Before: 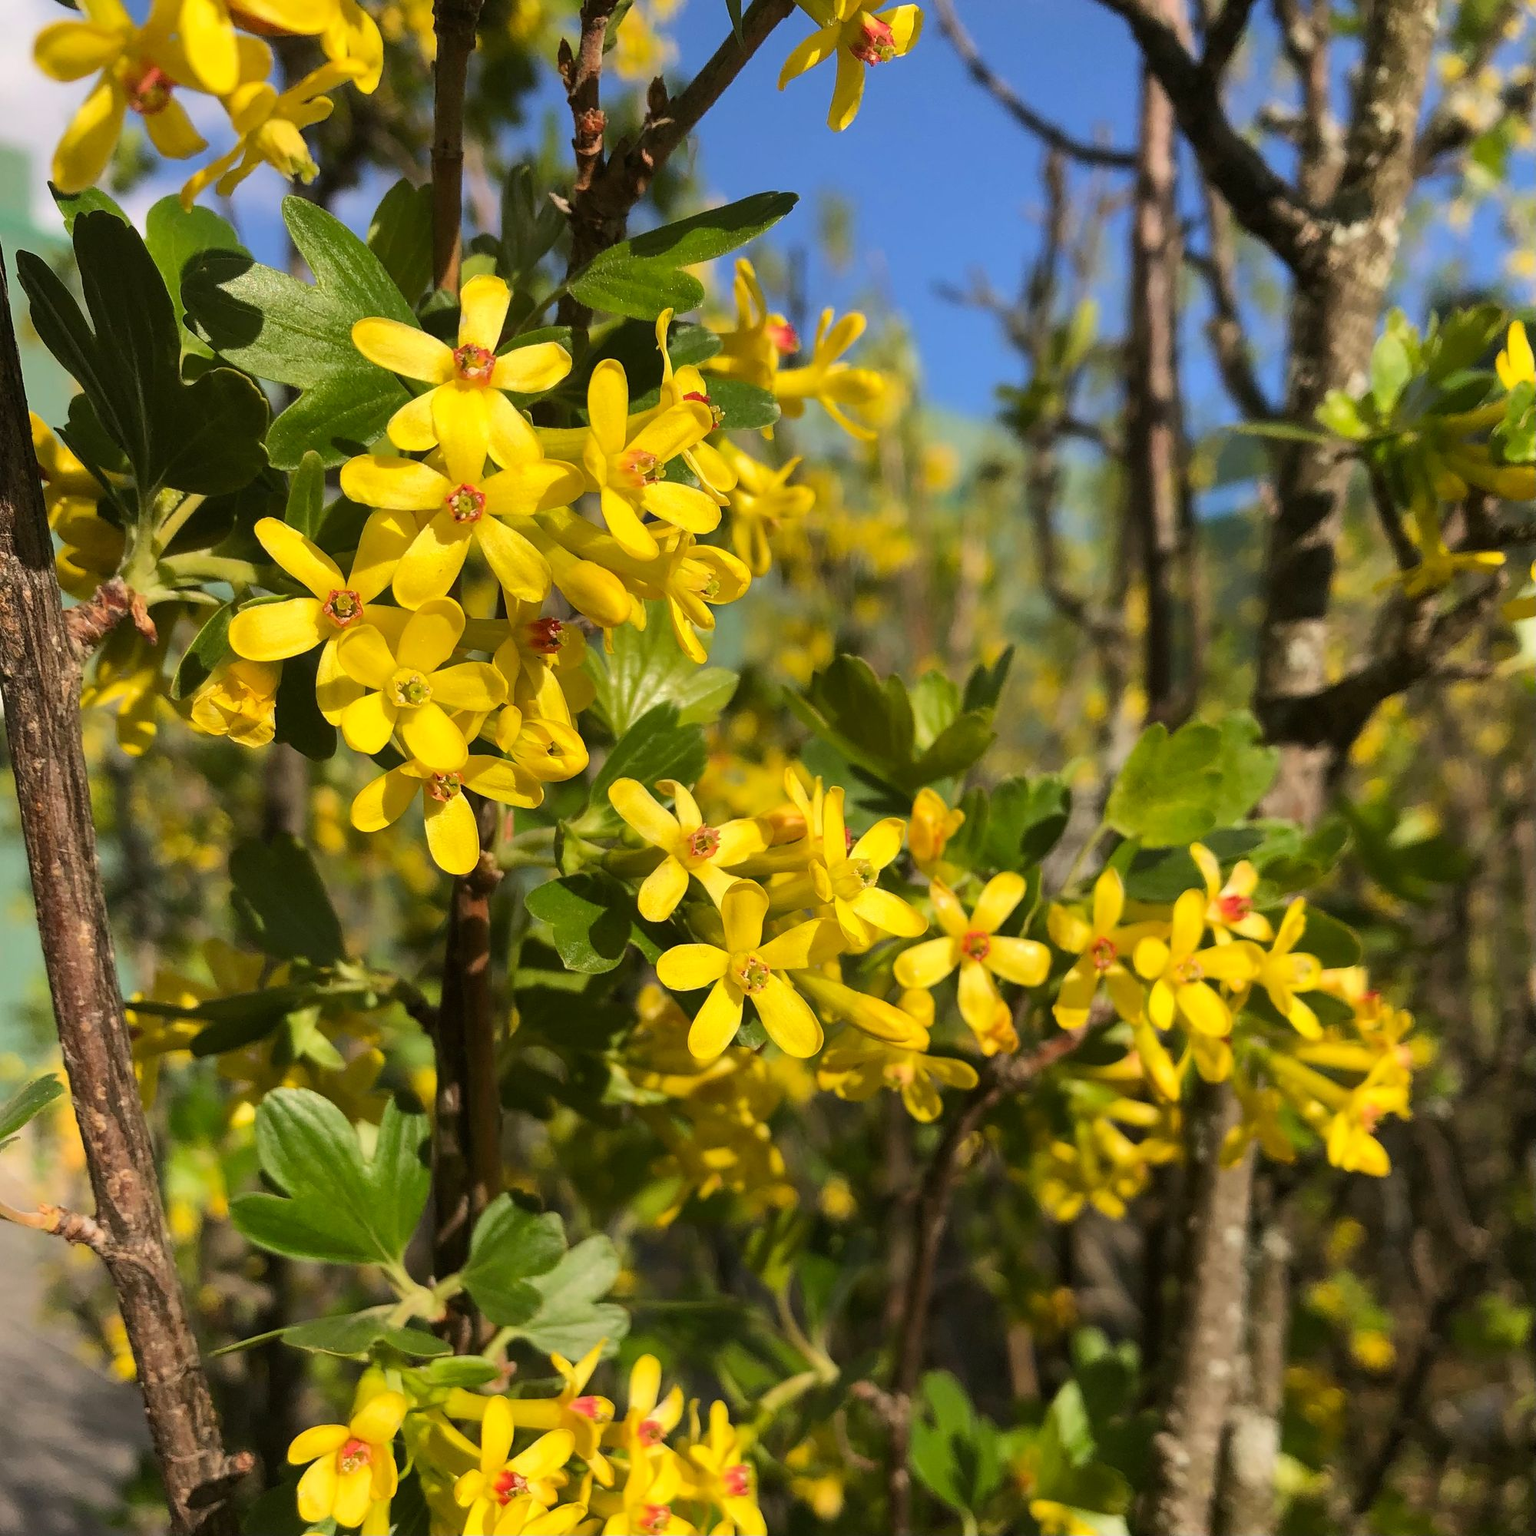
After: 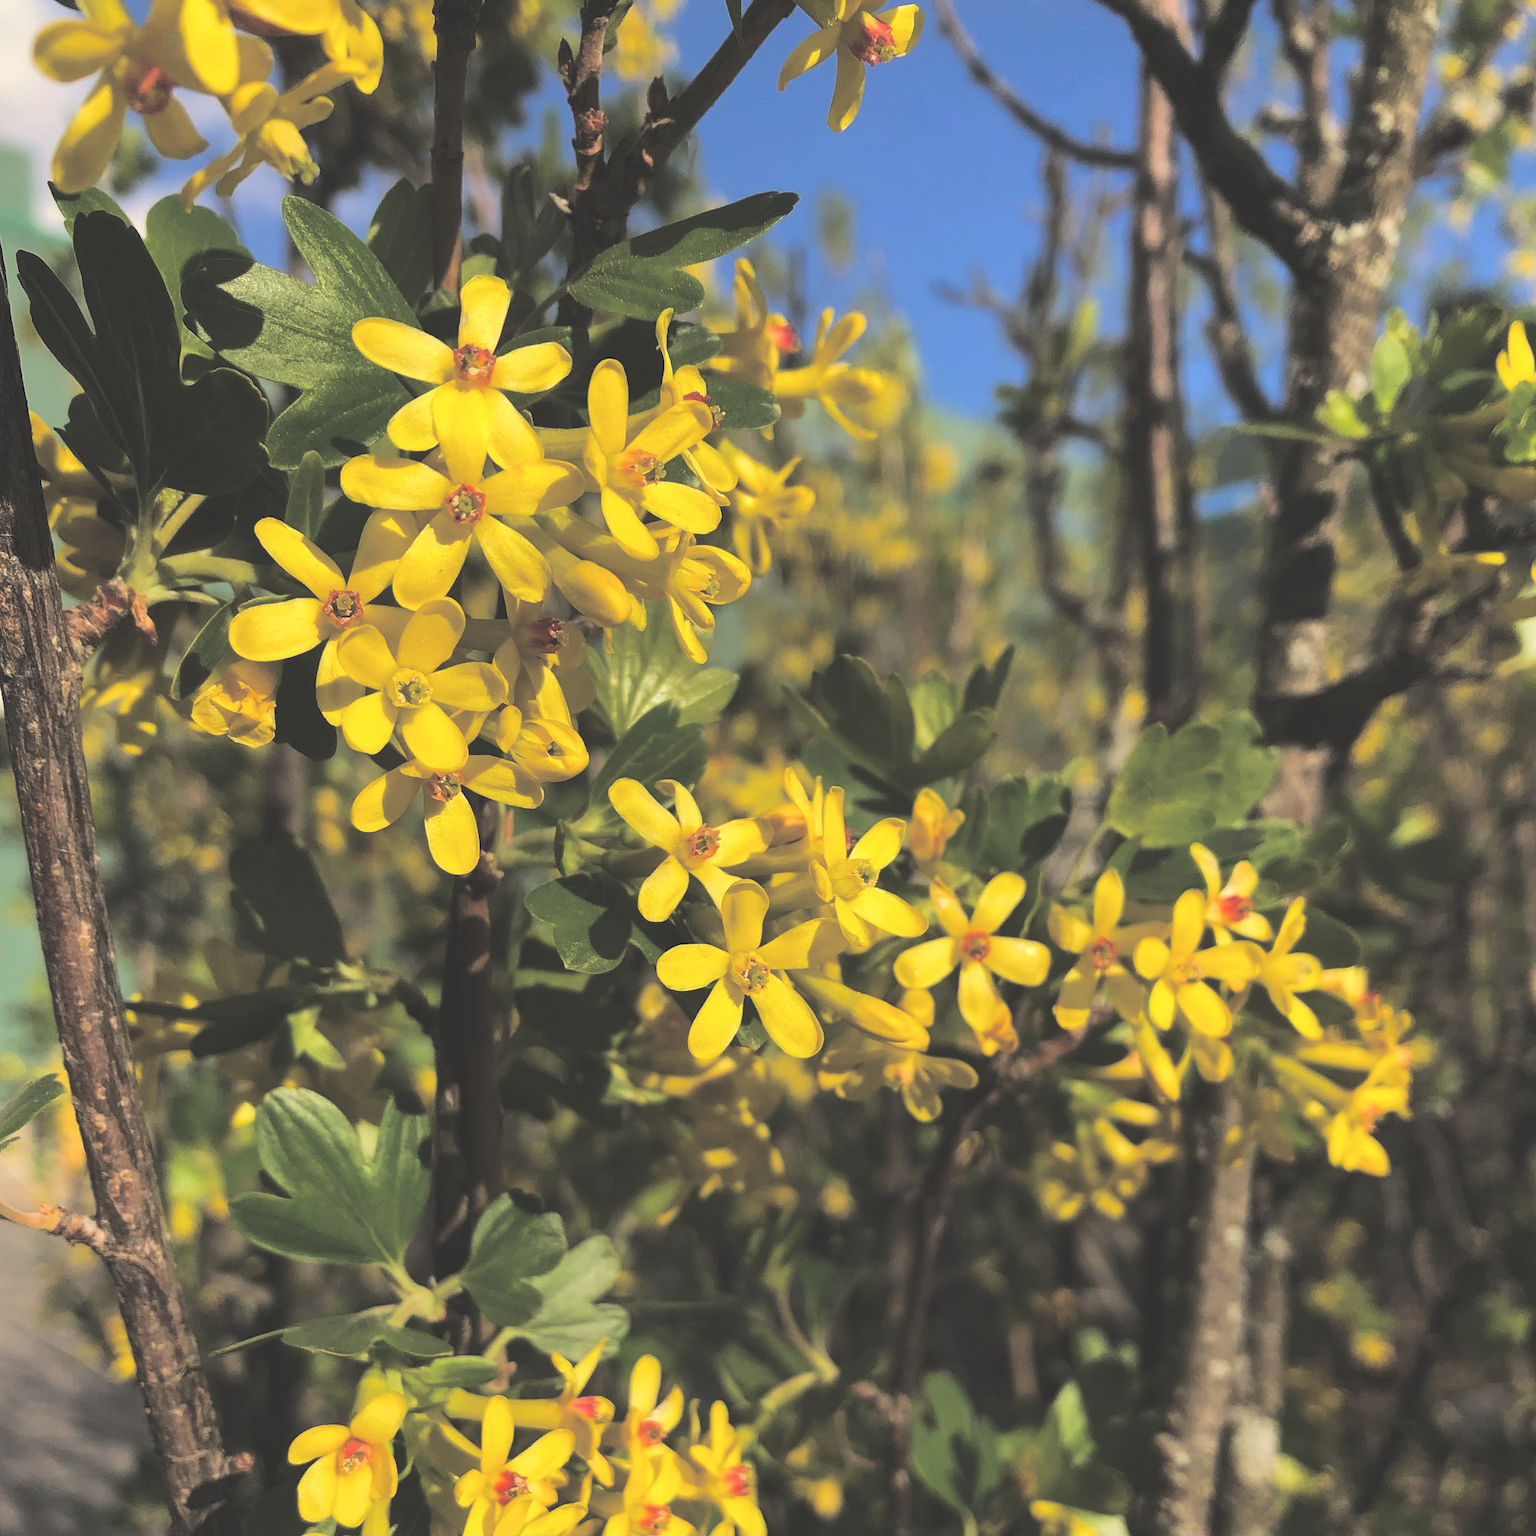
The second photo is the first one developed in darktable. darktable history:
exposure: black level correction -0.028, compensate highlight preservation false
split-toning: shadows › hue 43.2°, shadows › saturation 0, highlights › hue 50.4°, highlights › saturation 1
